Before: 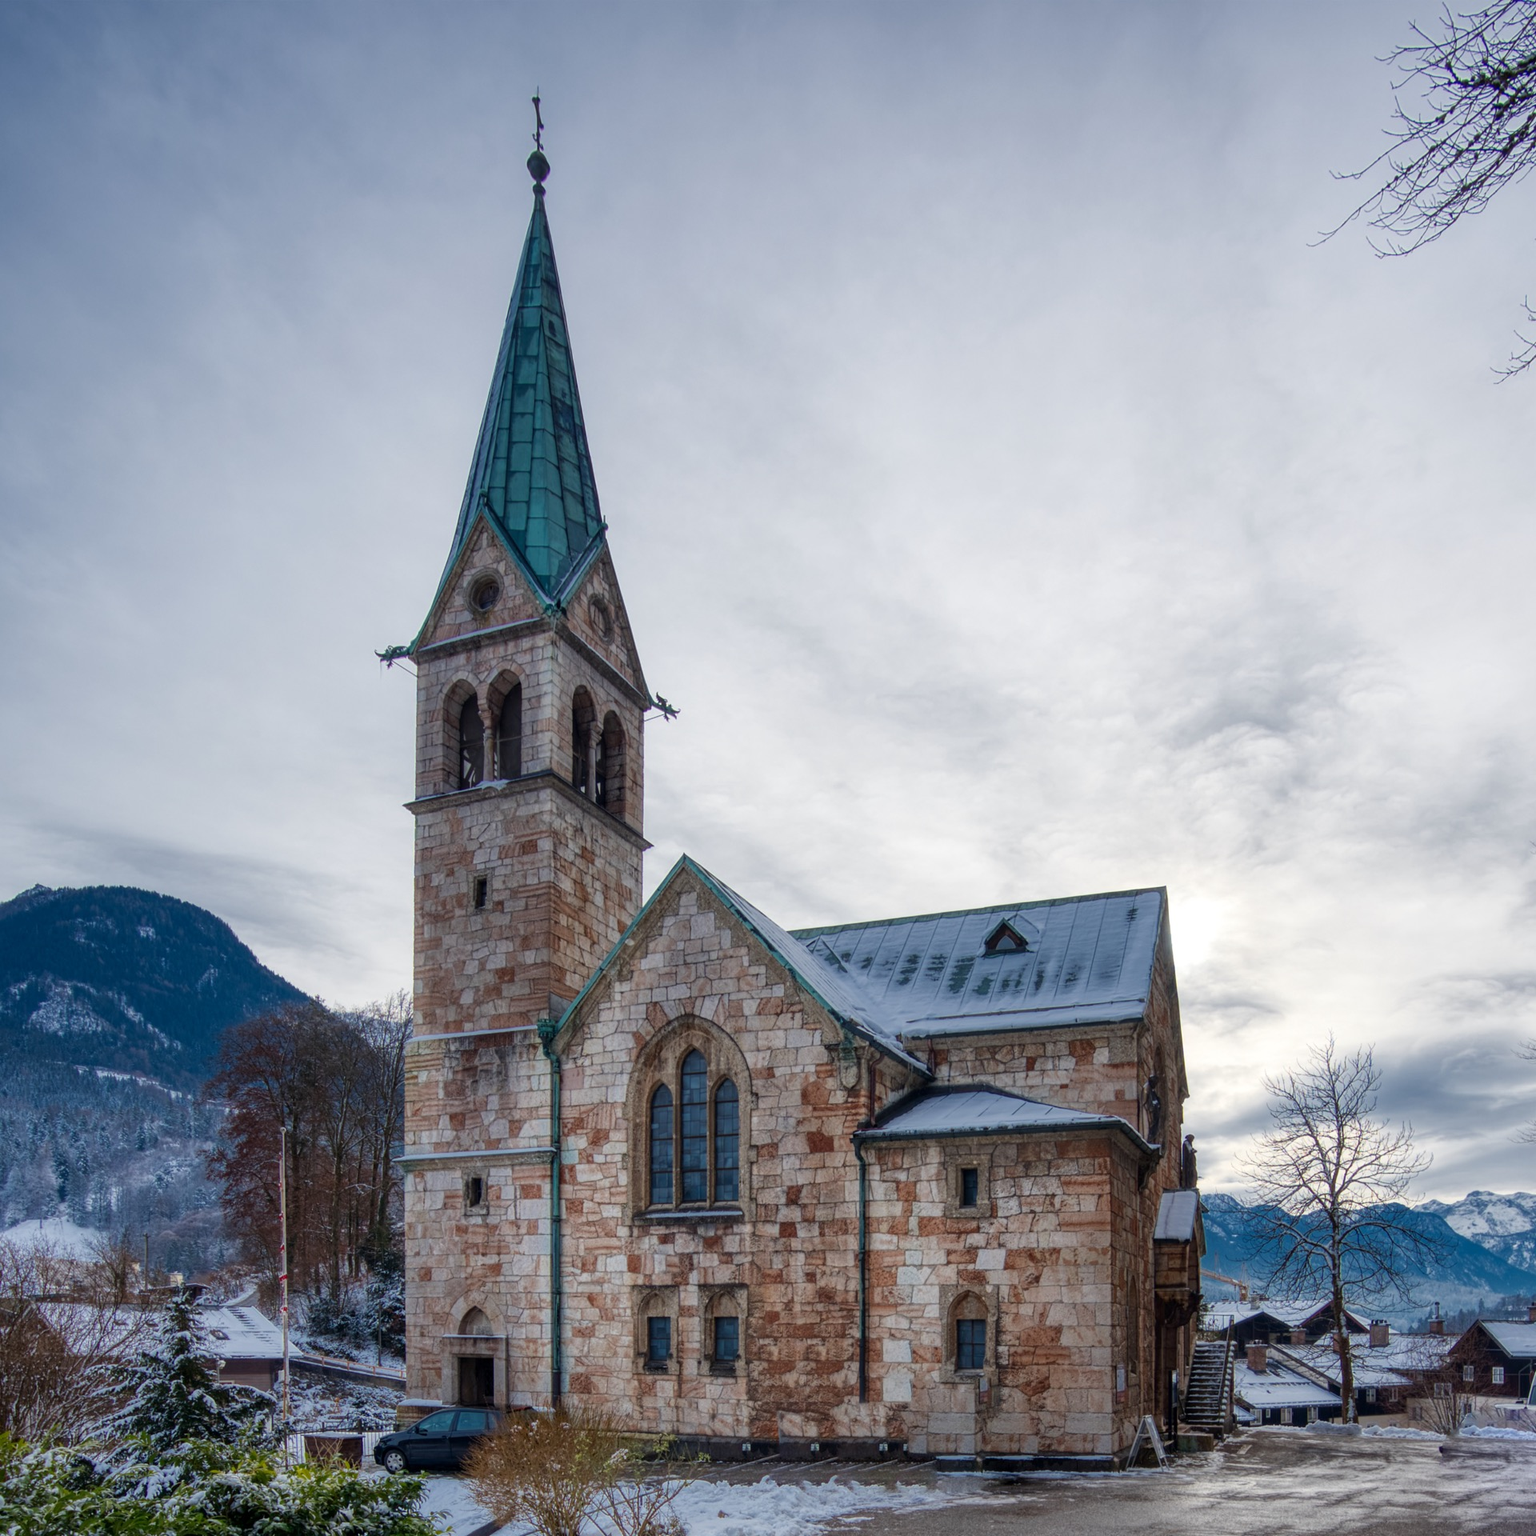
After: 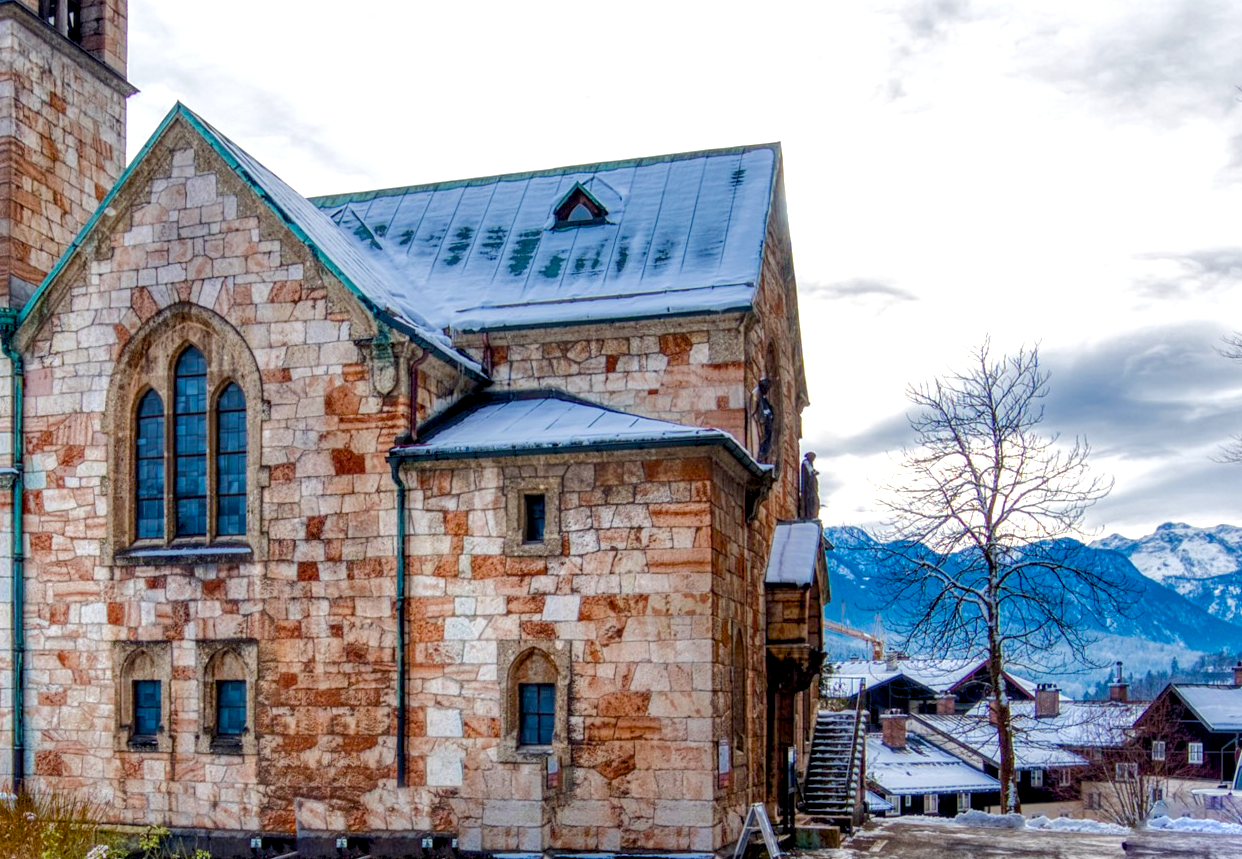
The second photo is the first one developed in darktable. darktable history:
local contrast: detail 130%
exposure: black level correction -0.002, exposure 0.537 EV, compensate highlight preservation false
color balance rgb: global offset › luminance -0.888%, perceptual saturation grading › global saturation 27.643%, perceptual saturation grading › highlights -24.839%, perceptual saturation grading › mid-tones 25.72%, perceptual saturation grading › shadows 50.043%, perceptual brilliance grading › mid-tones 9.659%, perceptual brilliance grading › shadows 14.619%
crop and rotate: left 35.306%, top 50.343%, bottom 4.912%
